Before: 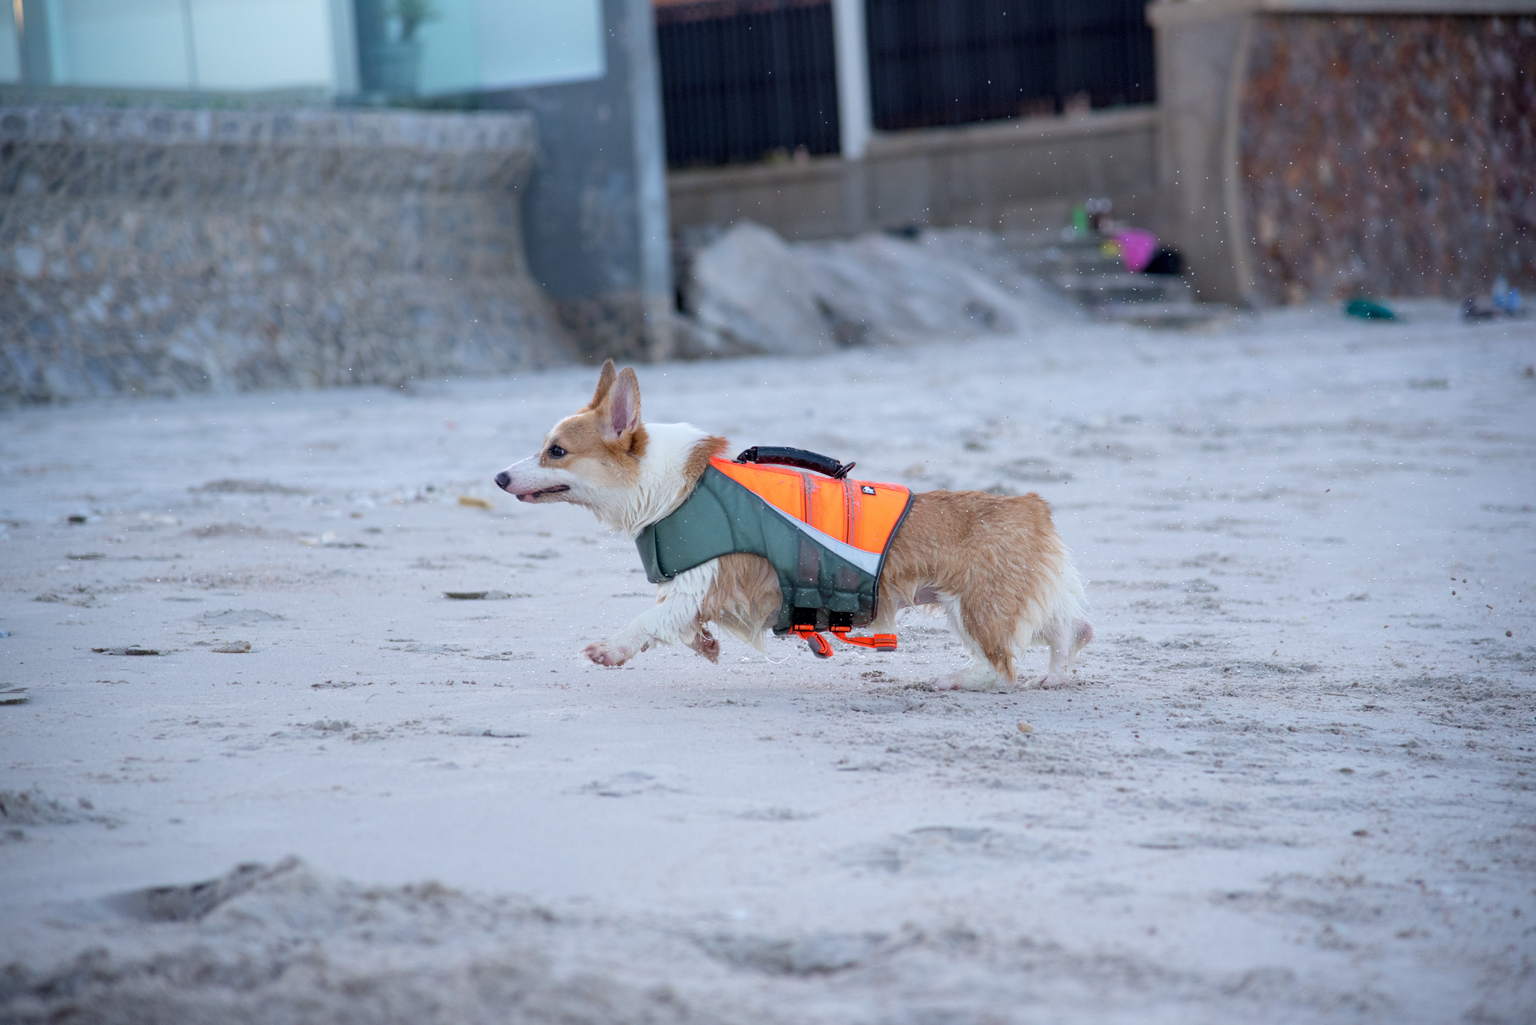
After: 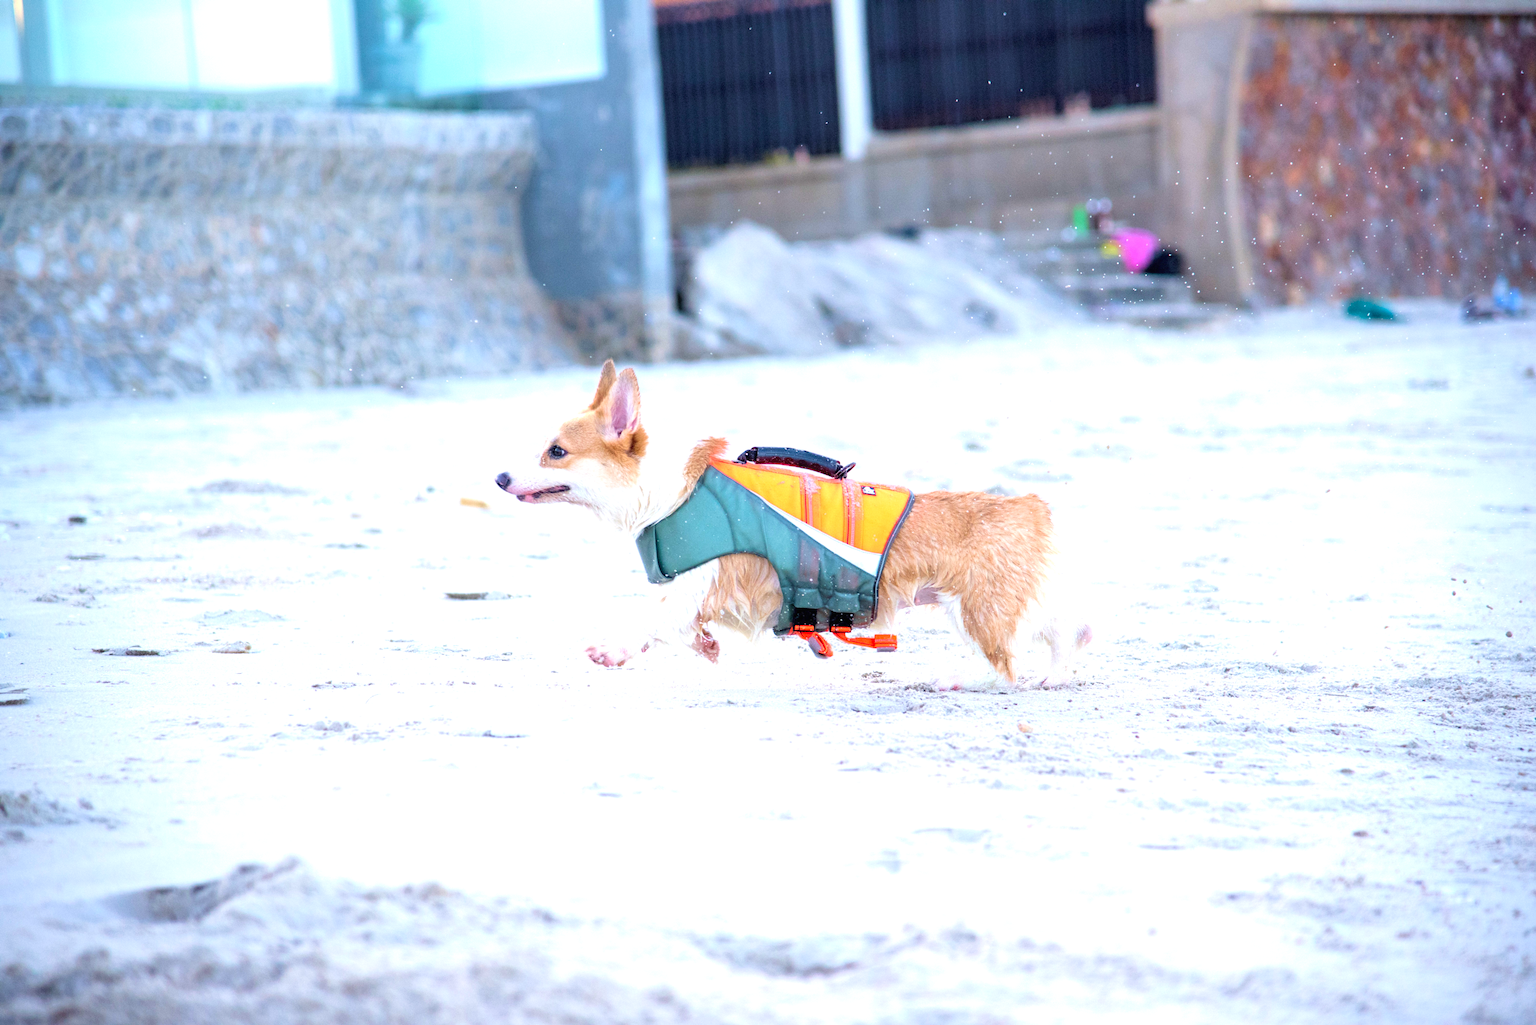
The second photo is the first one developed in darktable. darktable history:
exposure: black level correction 0, exposure 1.2 EV, compensate exposure bias true, compensate highlight preservation false
velvia: on, module defaults
contrast brightness saturation: contrast 0.07, brightness 0.08, saturation 0.18
